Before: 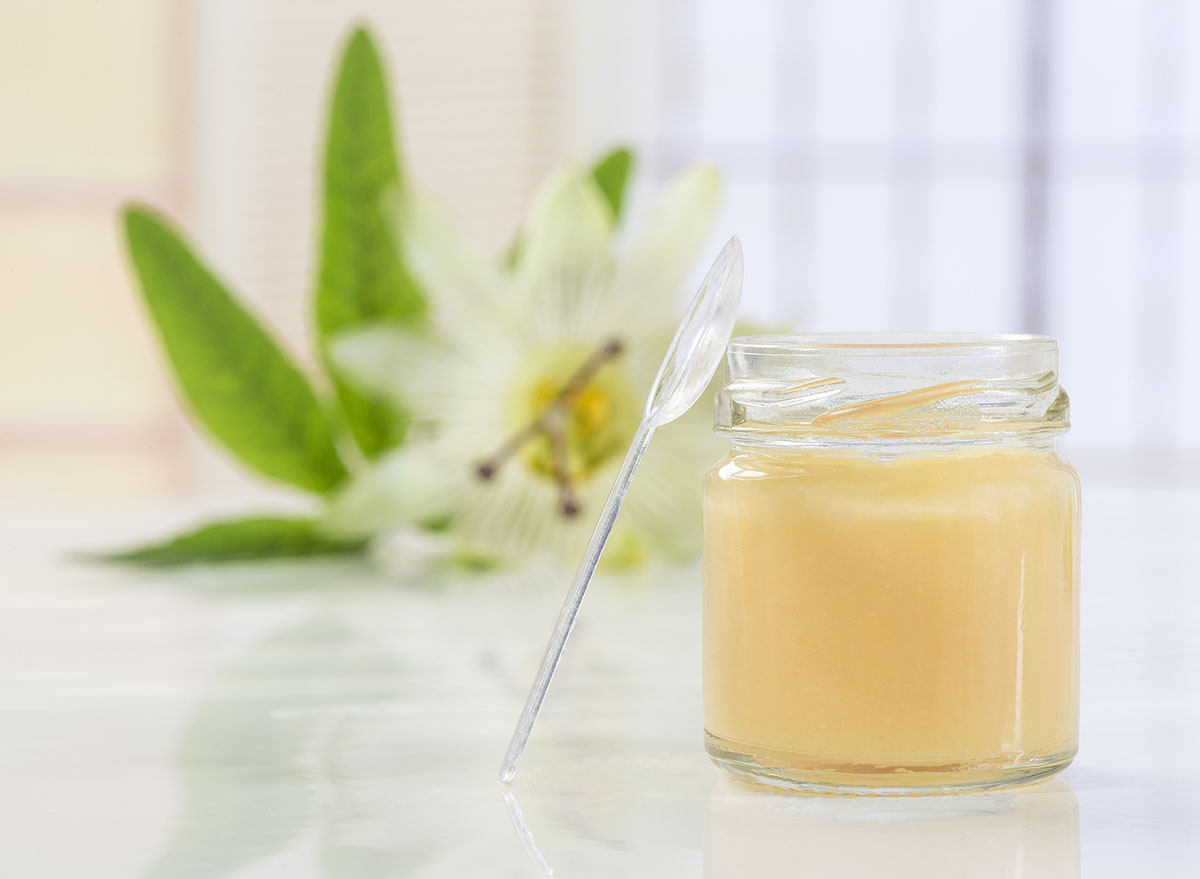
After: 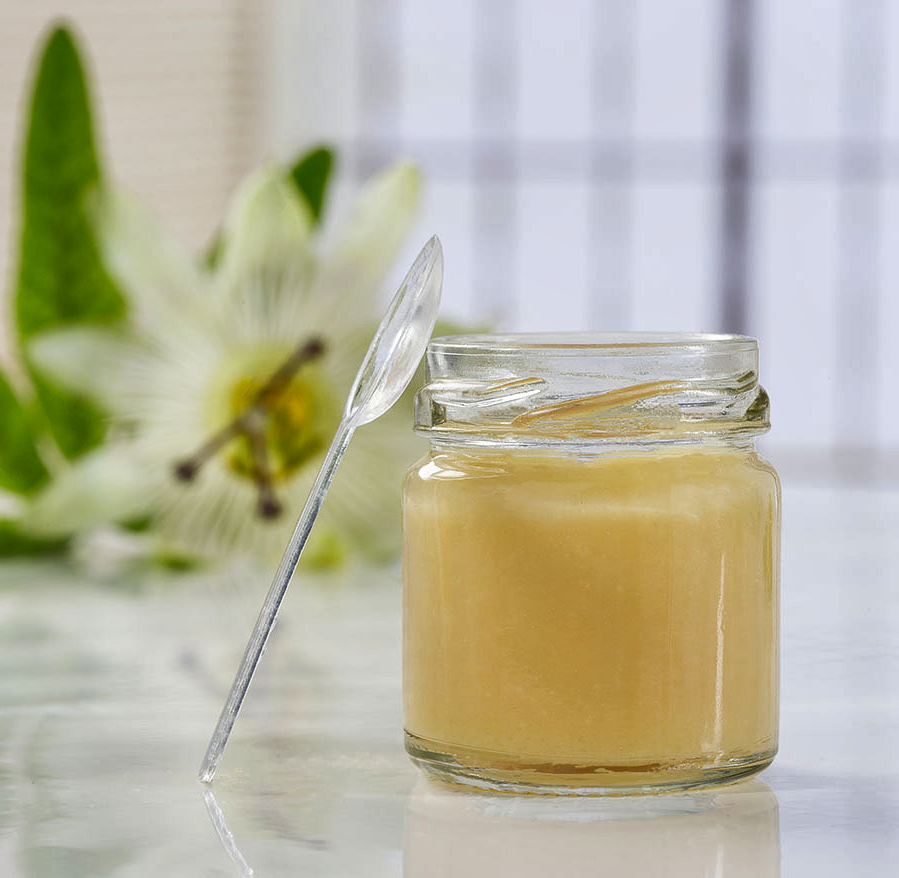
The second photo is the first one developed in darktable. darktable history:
shadows and highlights: shadows 75.57, highlights -60.71, soften with gaussian
crop and rotate: left 25.035%
